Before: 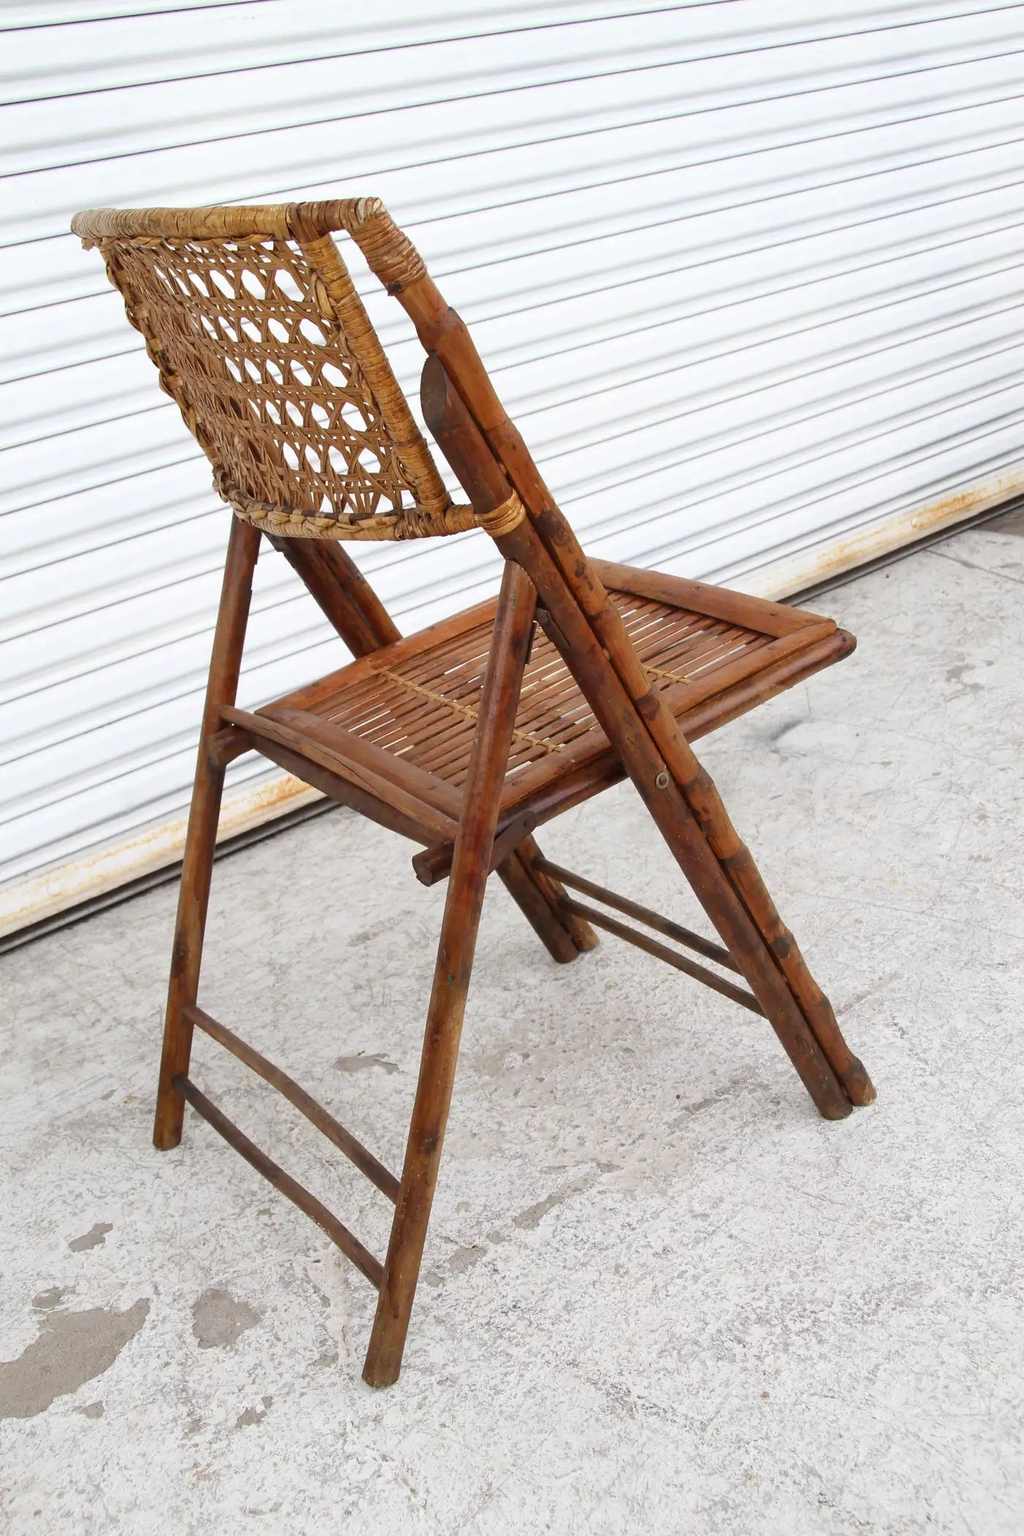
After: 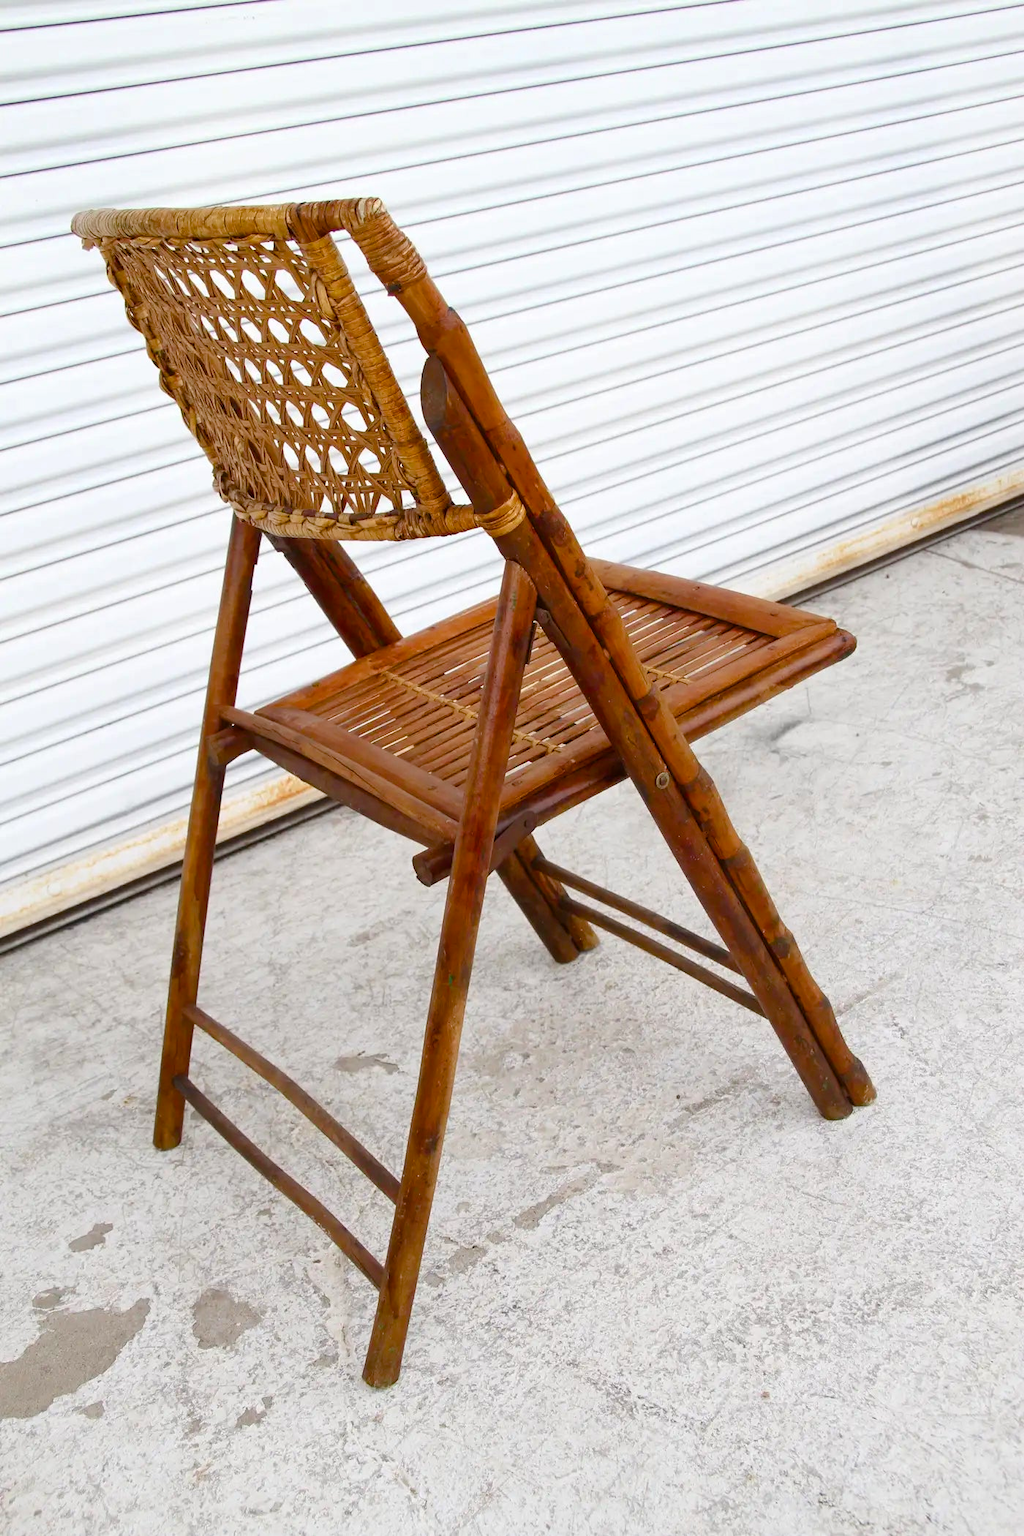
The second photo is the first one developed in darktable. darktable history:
color balance rgb: linear chroma grading › shadows -6.953%, linear chroma grading › highlights -6.723%, linear chroma grading › global chroma -10.62%, linear chroma grading › mid-tones -8.348%, perceptual saturation grading › global saturation 20%, perceptual saturation grading › highlights -25.521%, perceptual saturation grading › shadows 49.561%, global vibrance 39.849%
